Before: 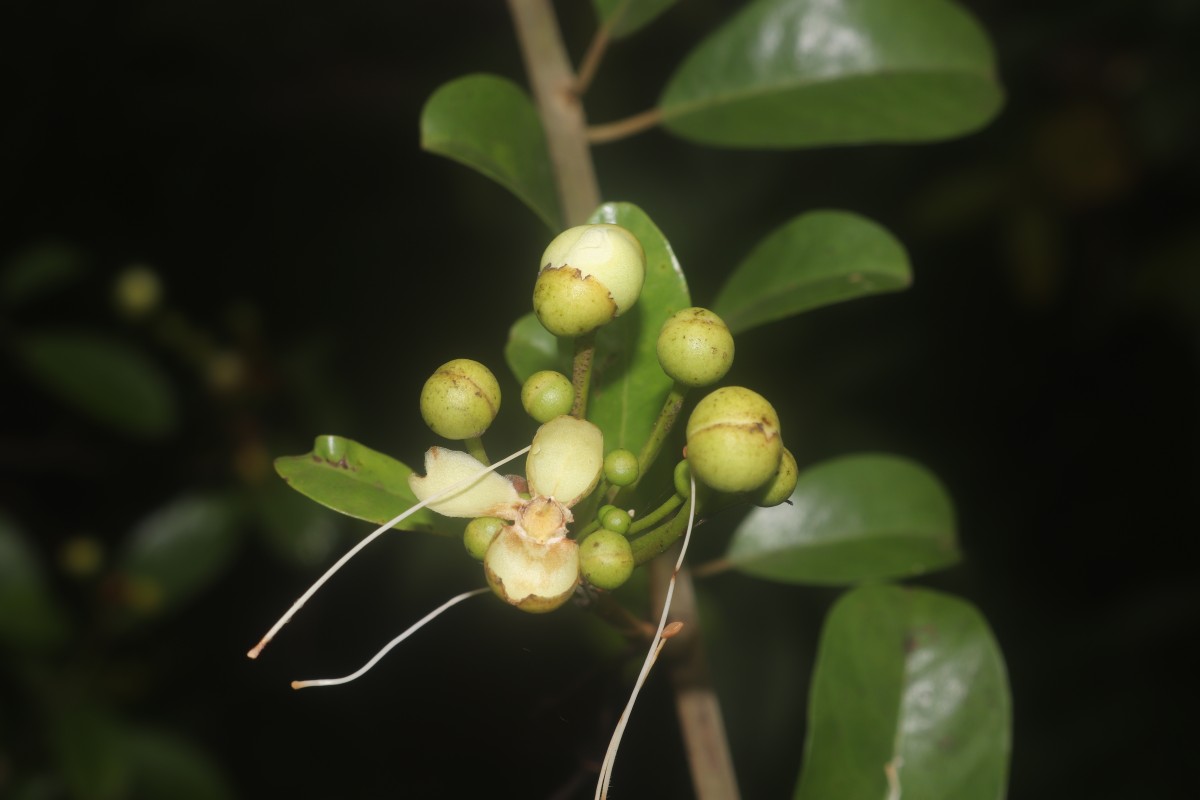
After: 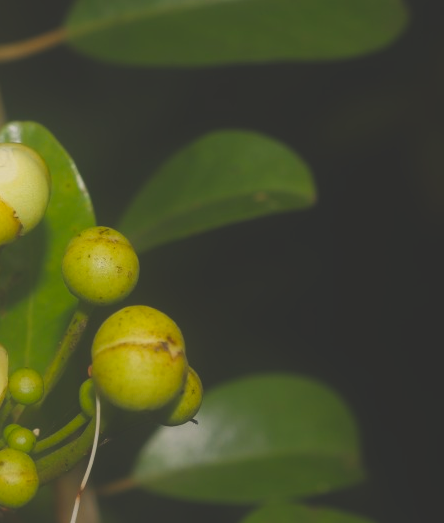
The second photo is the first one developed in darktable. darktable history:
crop and rotate: left 49.648%, top 10.132%, right 13.274%, bottom 24.395%
color balance rgb: highlights gain › chroma 1.068%, highlights gain › hue 60.23°, perceptual saturation grading › global saturation 40.224%, global vibrance 0.592%
exposure: black level correction -0.035, exposure -0.495 EV, compensate exposure bias true, compensate highlight preservation false
